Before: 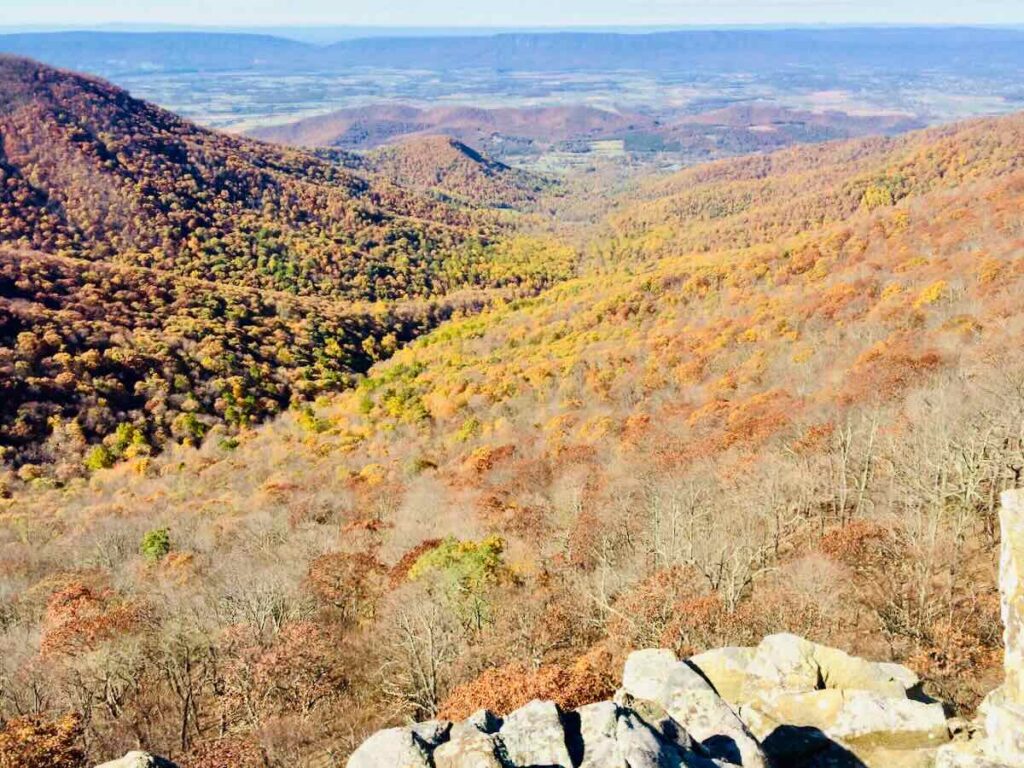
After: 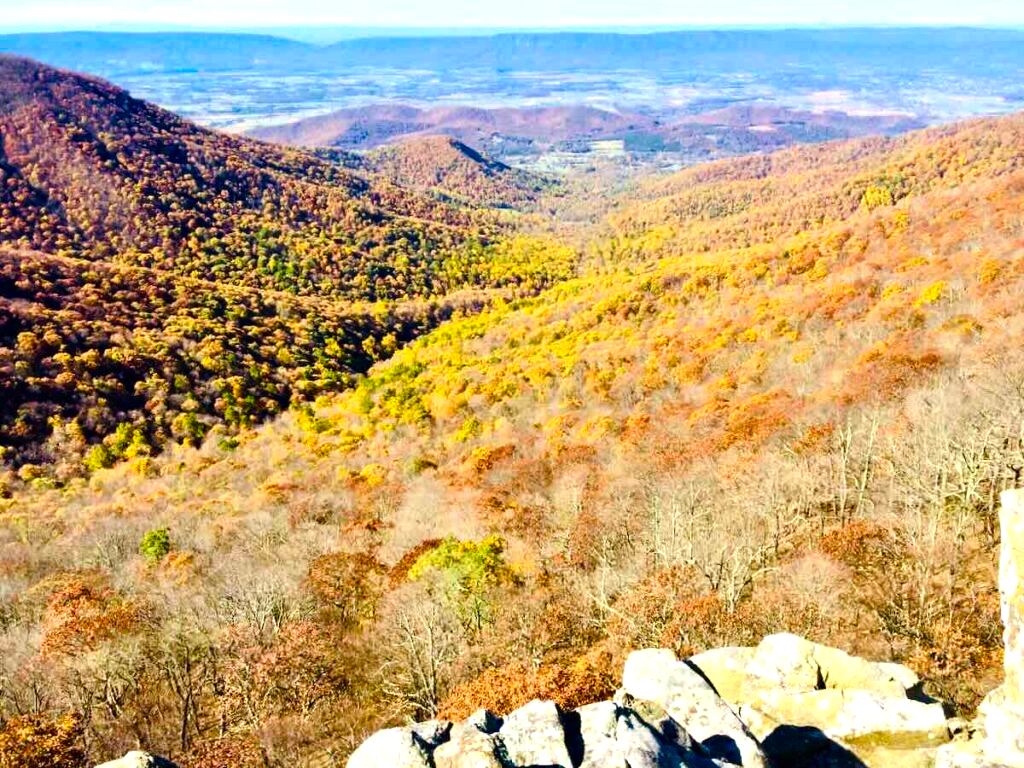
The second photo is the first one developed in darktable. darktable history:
color balance rgb: linear chroma grading › global chroma 16.62%, perceptual saturation grading › highlights -8.63%, perceptual saturation grading › mid-tones 18.66%, perceptual saturation grading › shadows 28.49%, perceptual brilliance grading › highlights 14.22%, perceptual brilliance grading › shadows -18.96%, global vibrance 27.71%
white balance: red 0.988, blue 1.017
